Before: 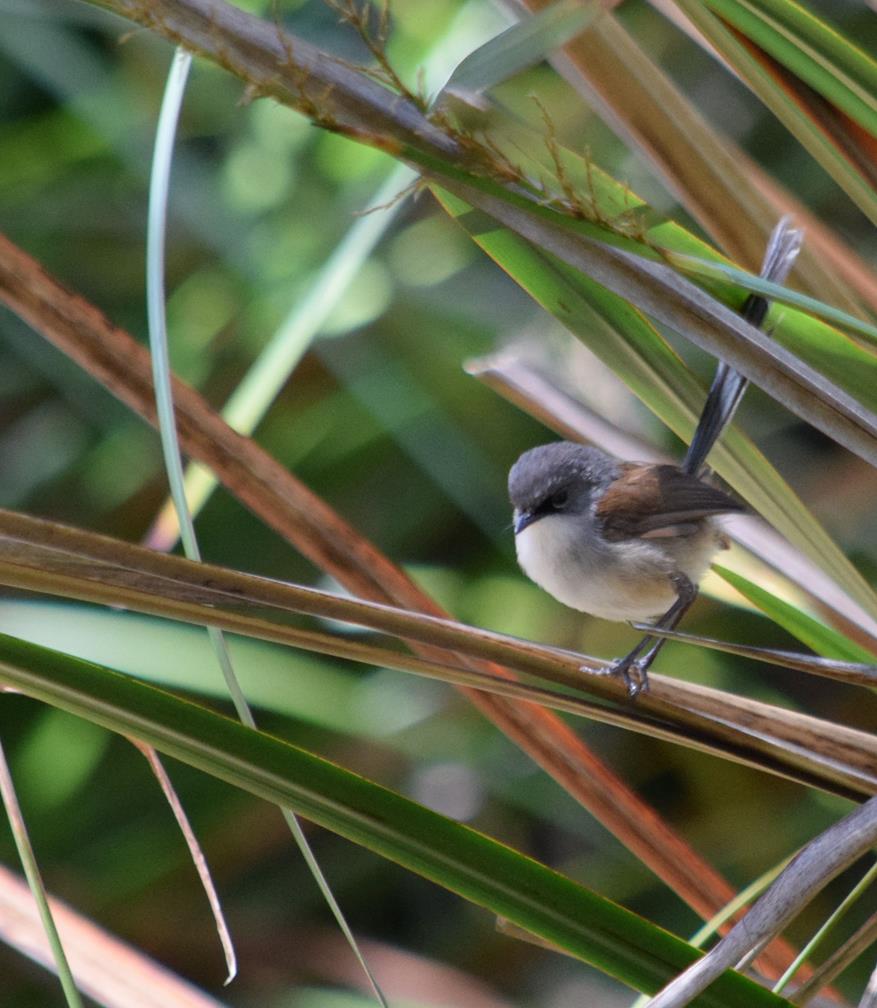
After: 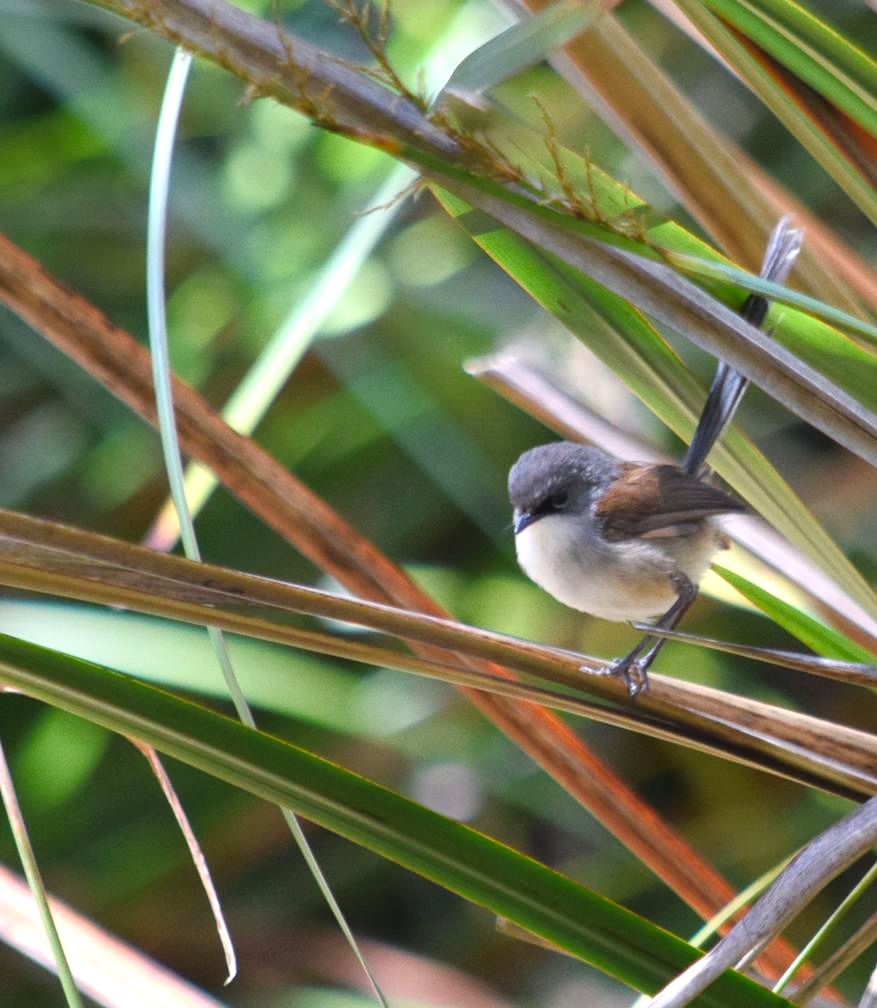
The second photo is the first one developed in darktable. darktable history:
color balance rgb: shadows fall-off 101%, linear chroma grading › mid-tones 7.63%, perceptual saturation grading › mid-tones 11.68%, mask middle-gray fulcrum 22.45%, global vibrance 10.11%, saturation formula JzAzBz (2021)
exposure: black level correction -0.002, exposure 0.54 EV, compensate highlight preservation false
